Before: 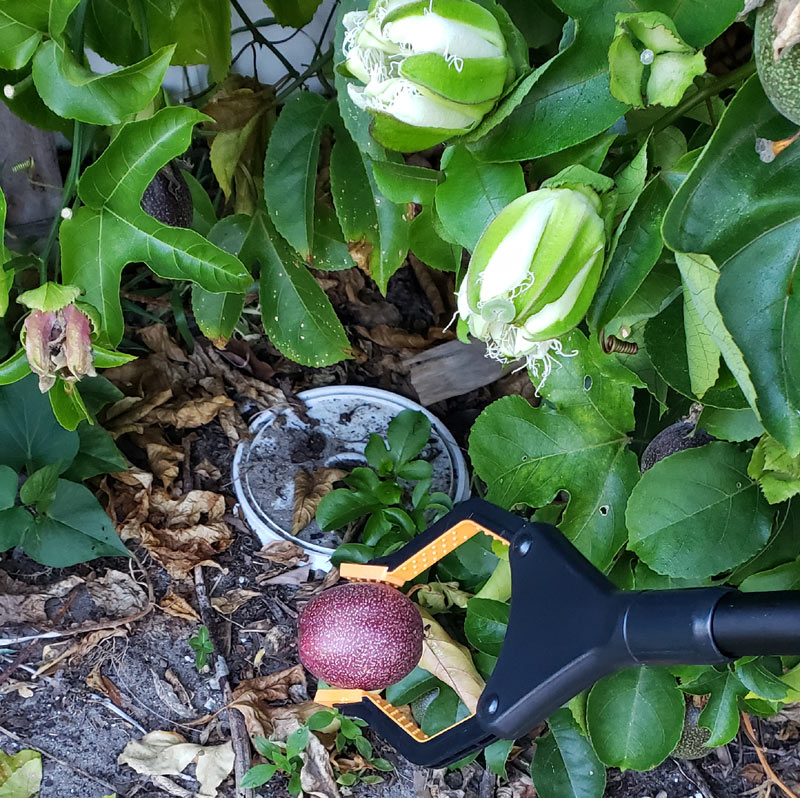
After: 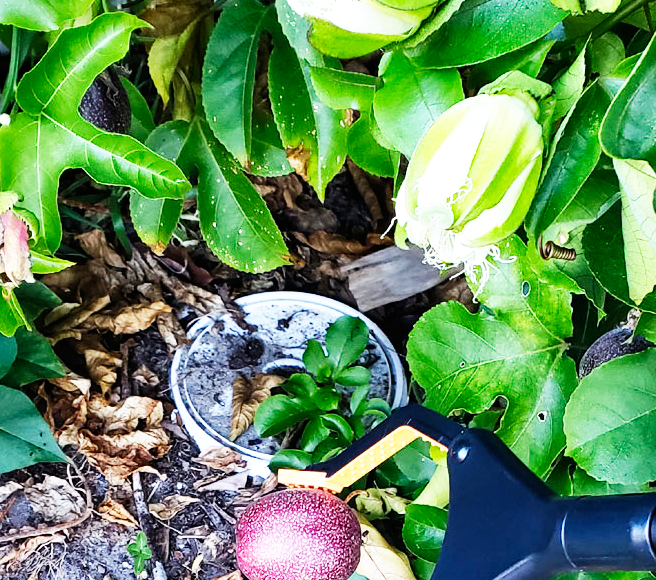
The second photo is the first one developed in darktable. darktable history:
white balance: emerald 1
base curve: curves: ch0 [(0, 0) (0.007, 0.004) (0.027, 0.03) (0.046, 0.07) (0.207, 0.54) (0.442, 0.872) (0.673, 0.972) (1, 1)], preserve colors none
crop: left 7.856%, top 11.836%, right 10.12%, bottom 15.387%
